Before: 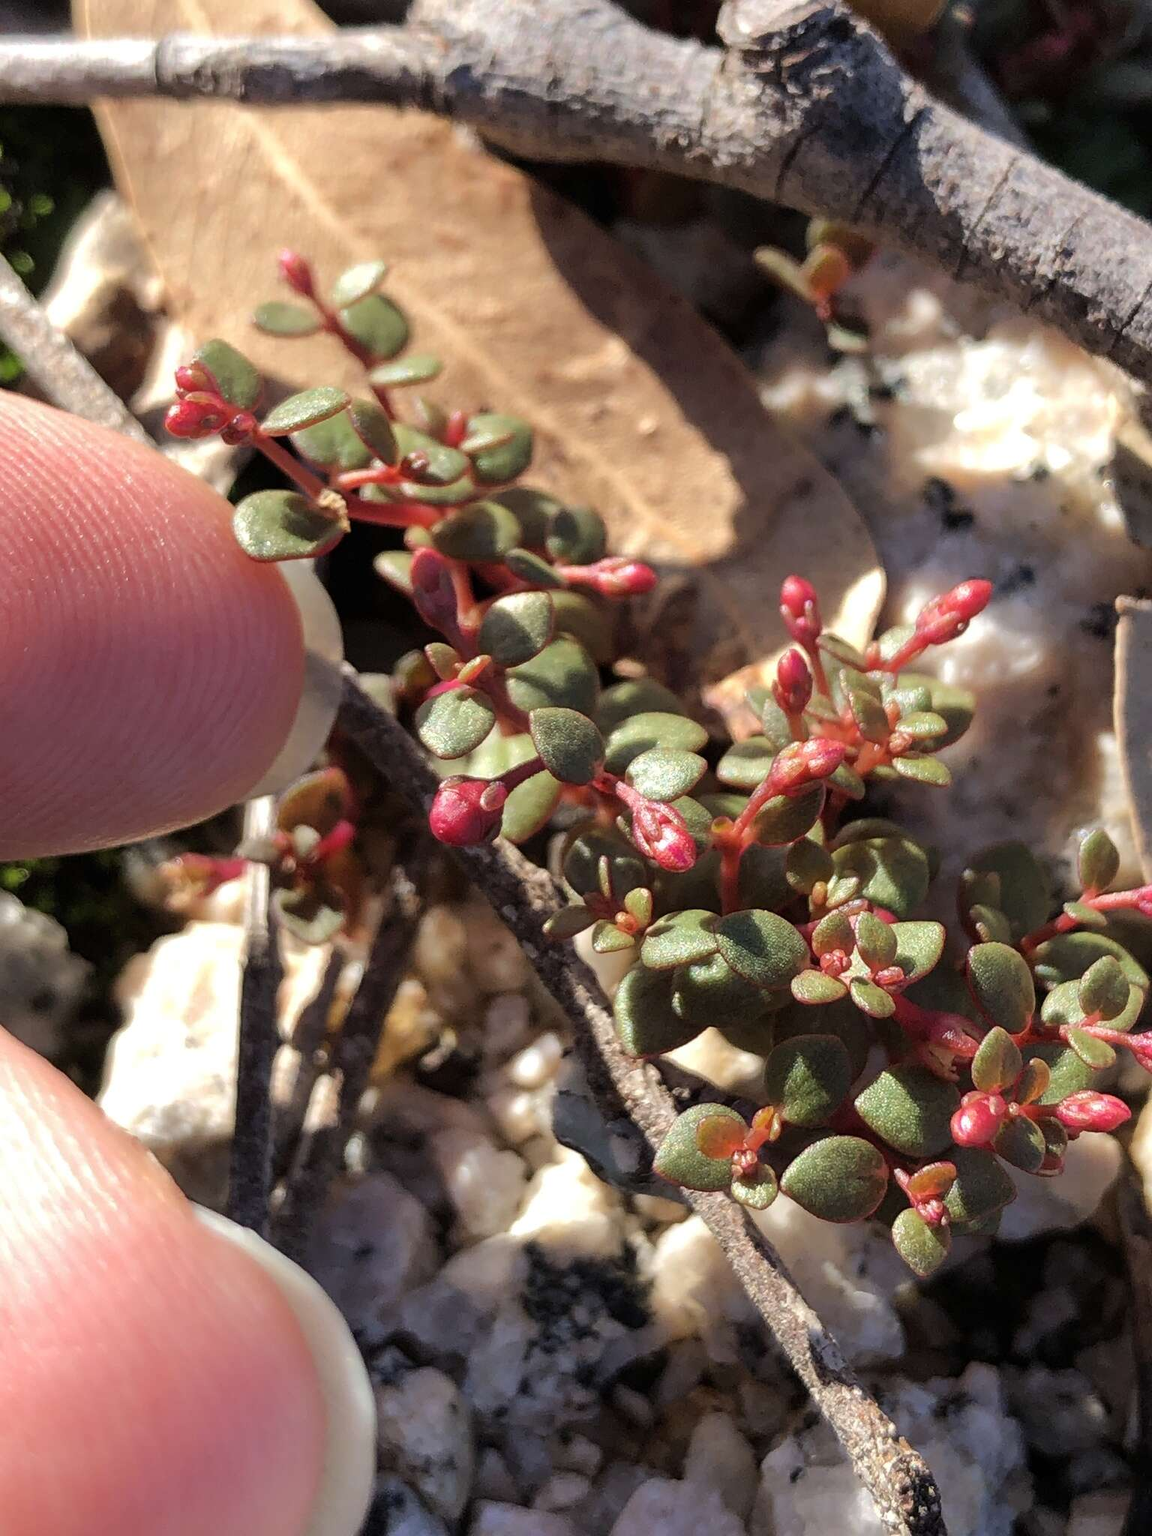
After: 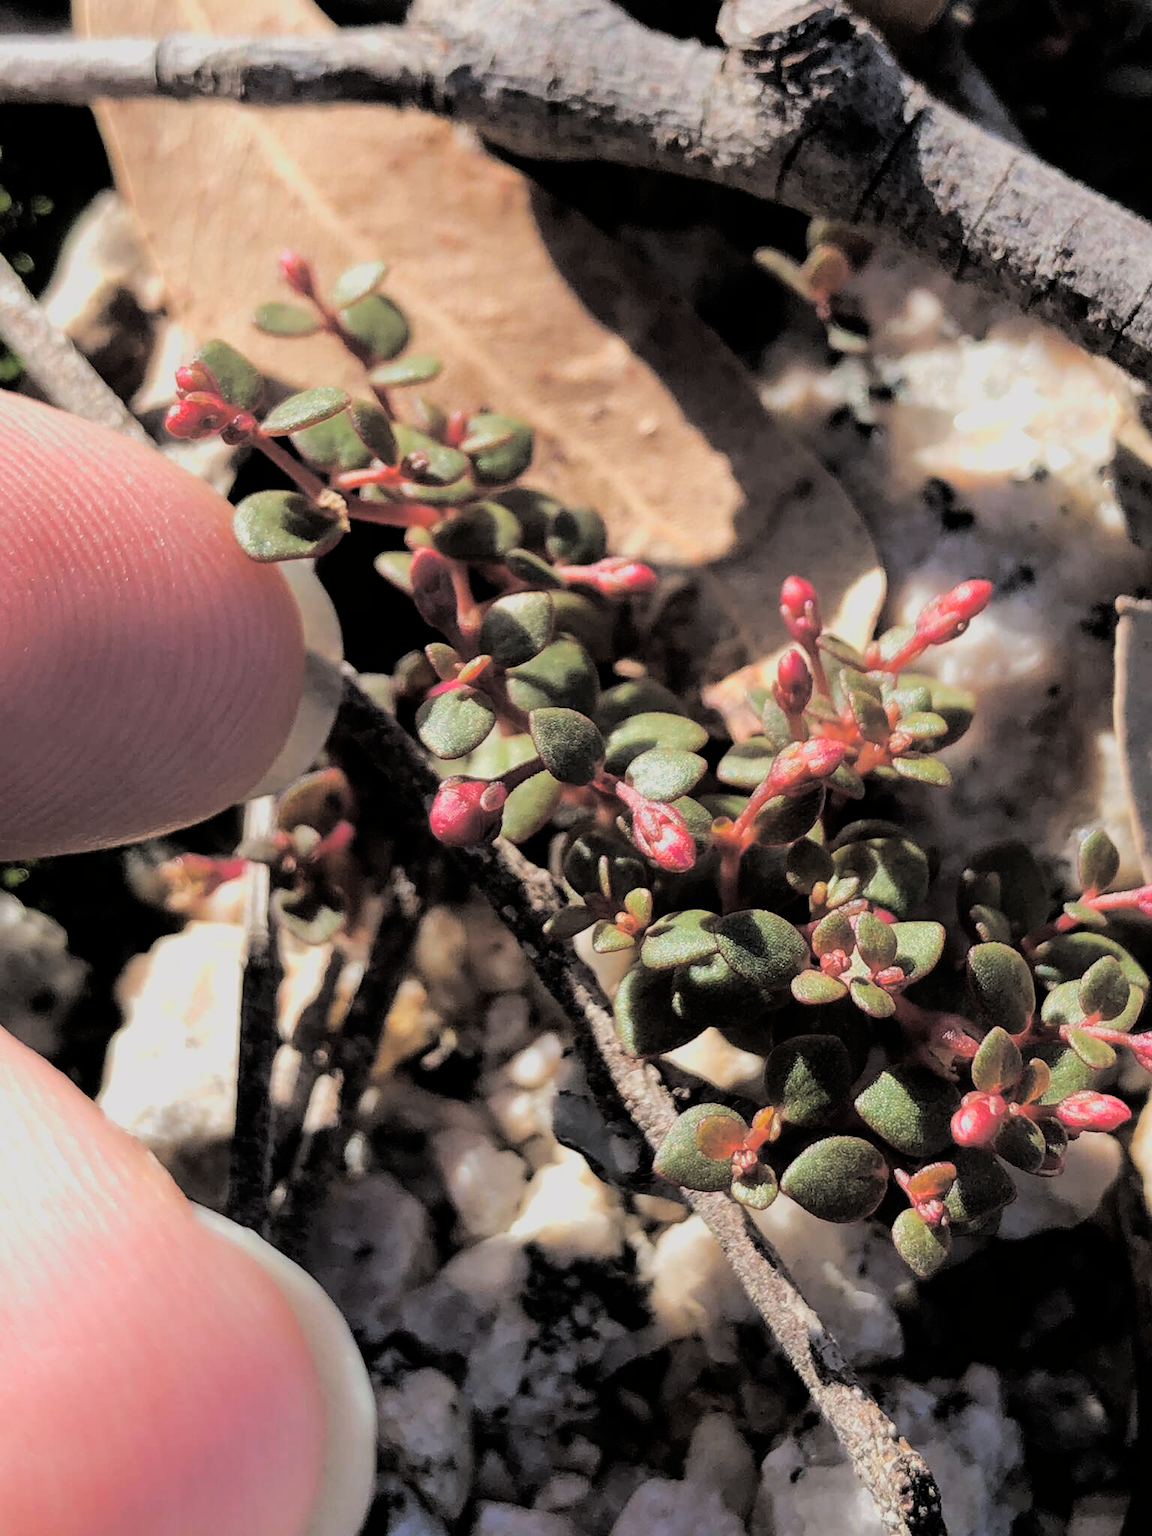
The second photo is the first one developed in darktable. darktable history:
filmic rgb: black relative exposure -5 EV, hardness 2.88, contrast 1.1, highlights saturation mix -20%
color zones: curves: ch0 [(0, 0.558) (0.143, 0.559) (0.286, 0.529) (0.429, 0.505) (0.571, 0.5) (0.714, 0.5) (0.857, 0.5) (1, 0.558)]; ch1 [(0, 0.469) (0.01, 0.469) (0.12, 0.446) (0.248, 0.469) (0.5, 0.5) (0.748, 0.5) (0.99, 0.469) (1, 0.469)]
split-toning: shadows › hue 36°, shadows › saturation 0.05, highlights › hue 10.8°, highlights › saturation 0.15, compress 40%
